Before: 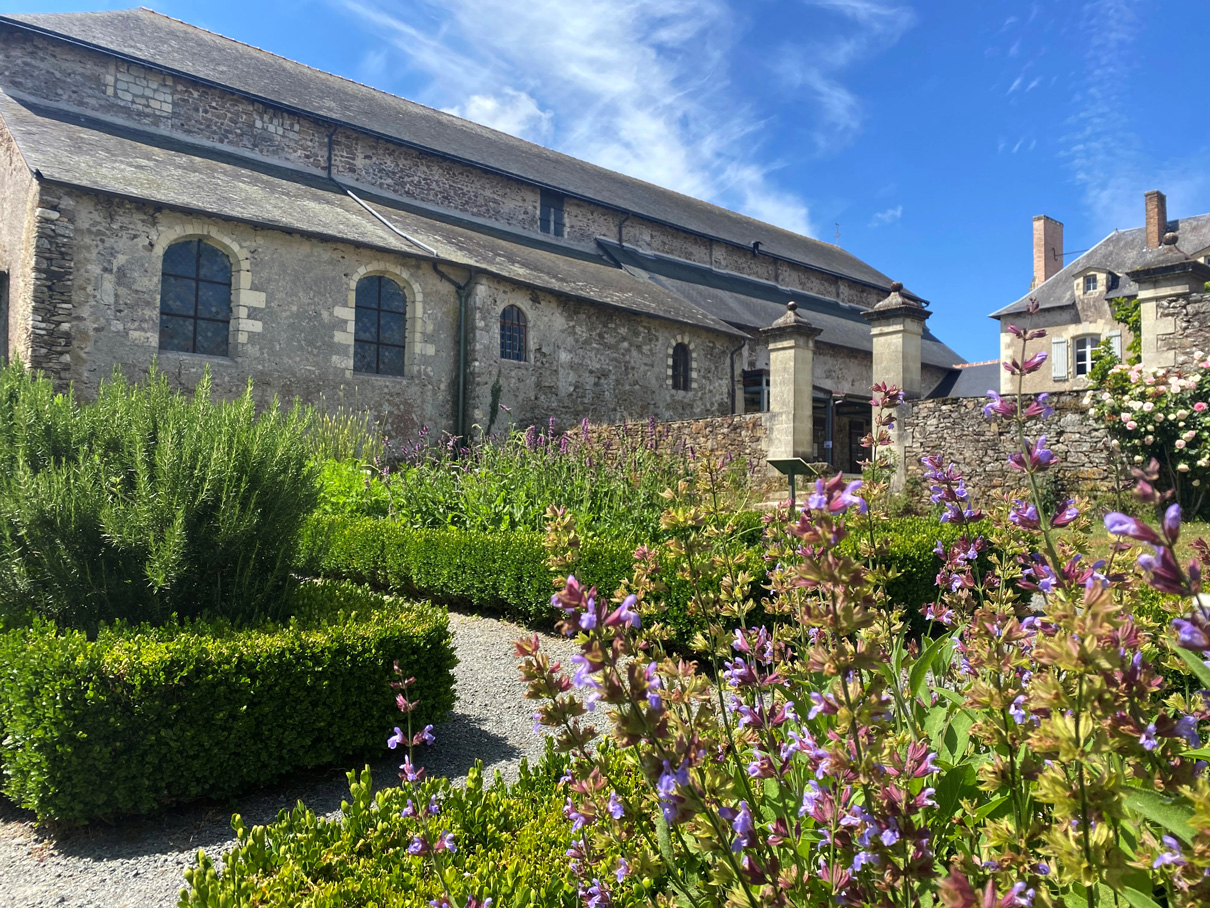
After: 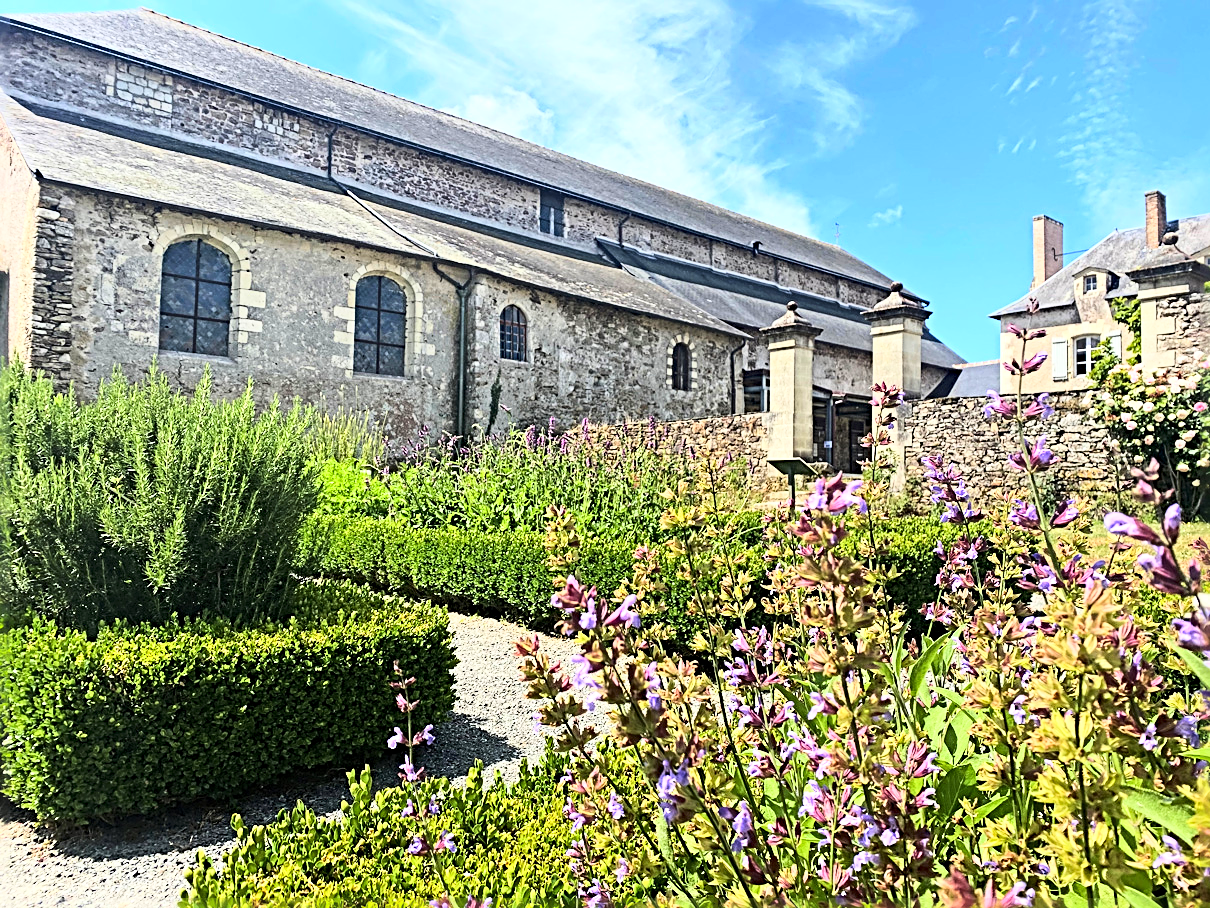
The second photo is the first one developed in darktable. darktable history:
sharpen: radius 3.69, amount 0.928
base curve: curves: ch0 [(0, 0) (0.018, 0.026) (0.143, 0.37) (0.33, 0.731) (0.458, 0.853) (0.735, 0.965) (0.905, 0.986) (1, 1)]
